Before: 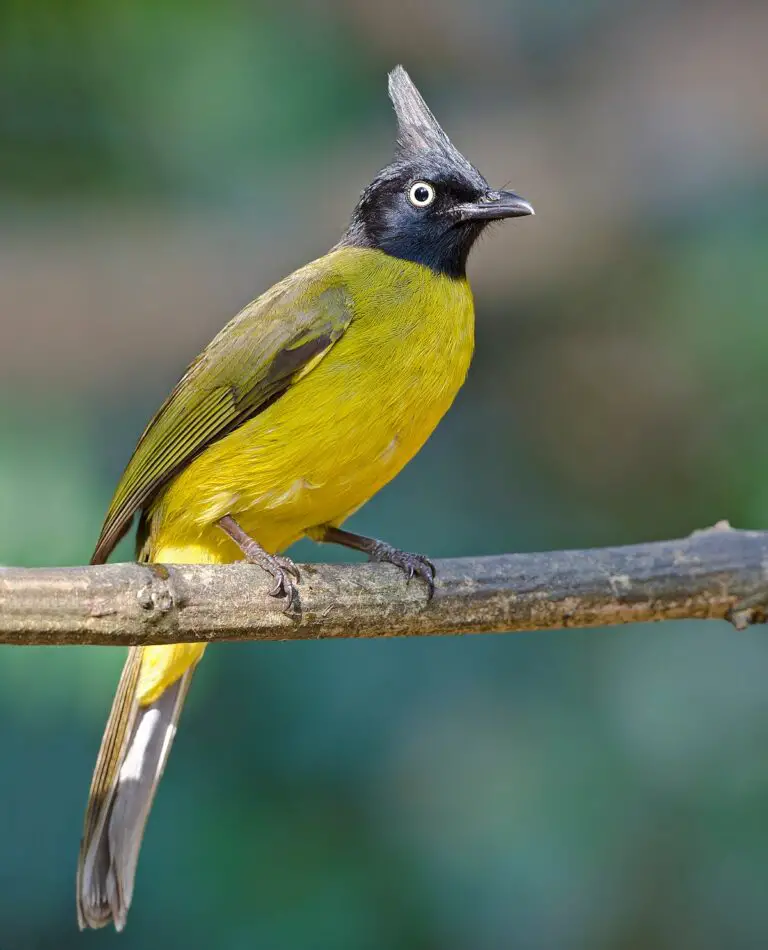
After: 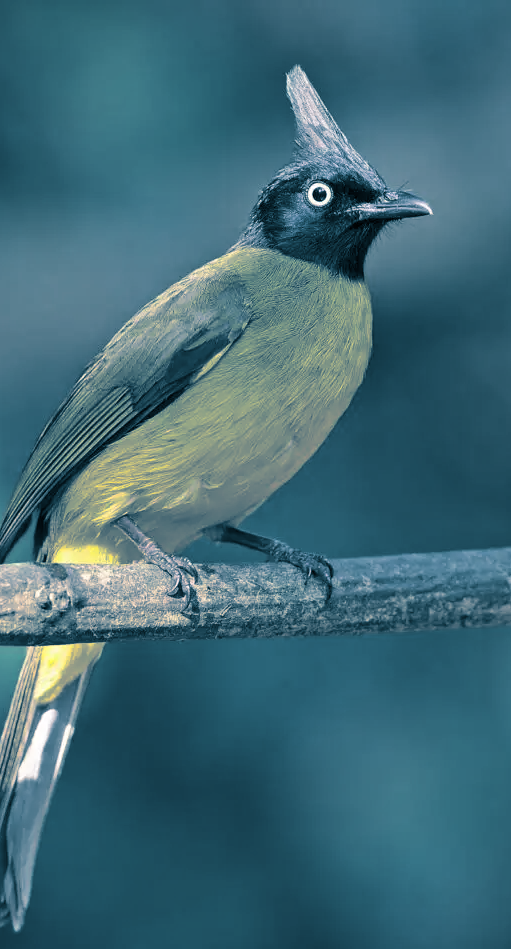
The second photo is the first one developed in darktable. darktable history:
crop and rotate: left 13.342%, right 19.991%
split-toning: shadows › hue 212.4°, balance -70
